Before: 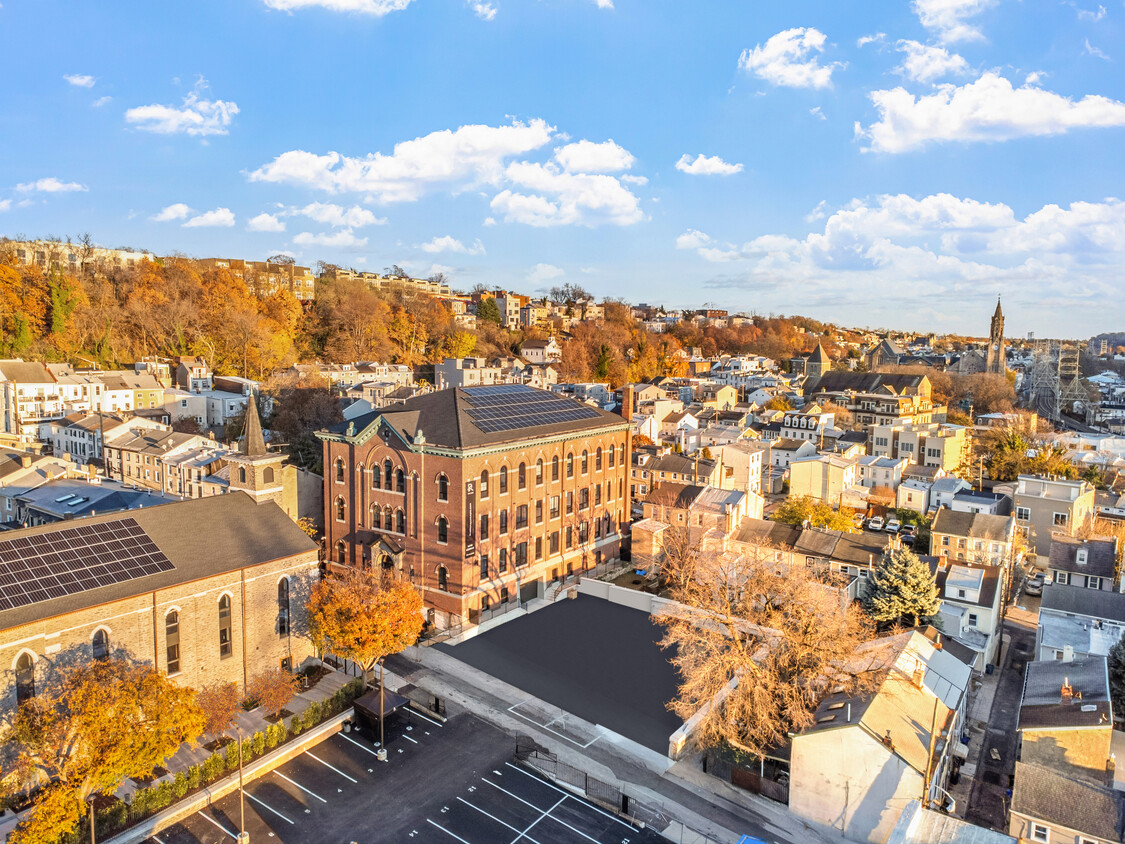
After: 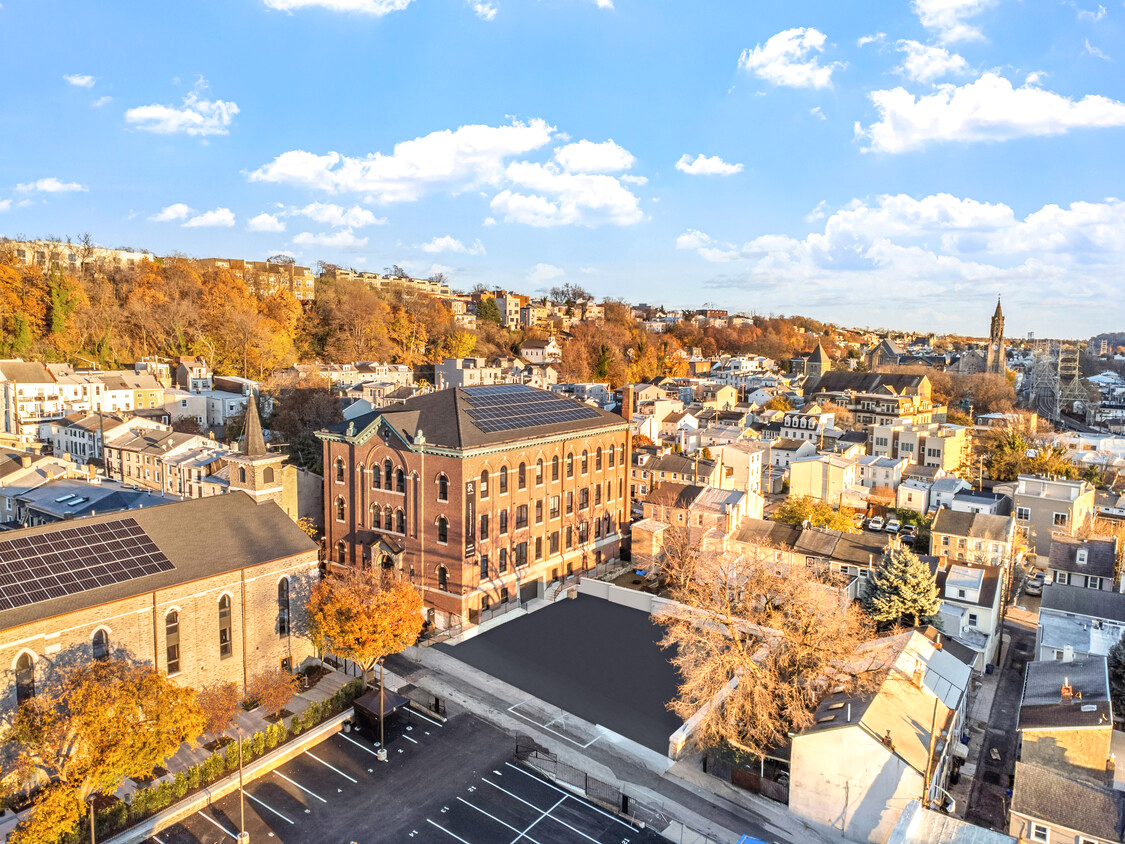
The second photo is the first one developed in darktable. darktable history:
shadows and highlights: shadows -12.15, white point adjustment 3.97, highlights 26.55
